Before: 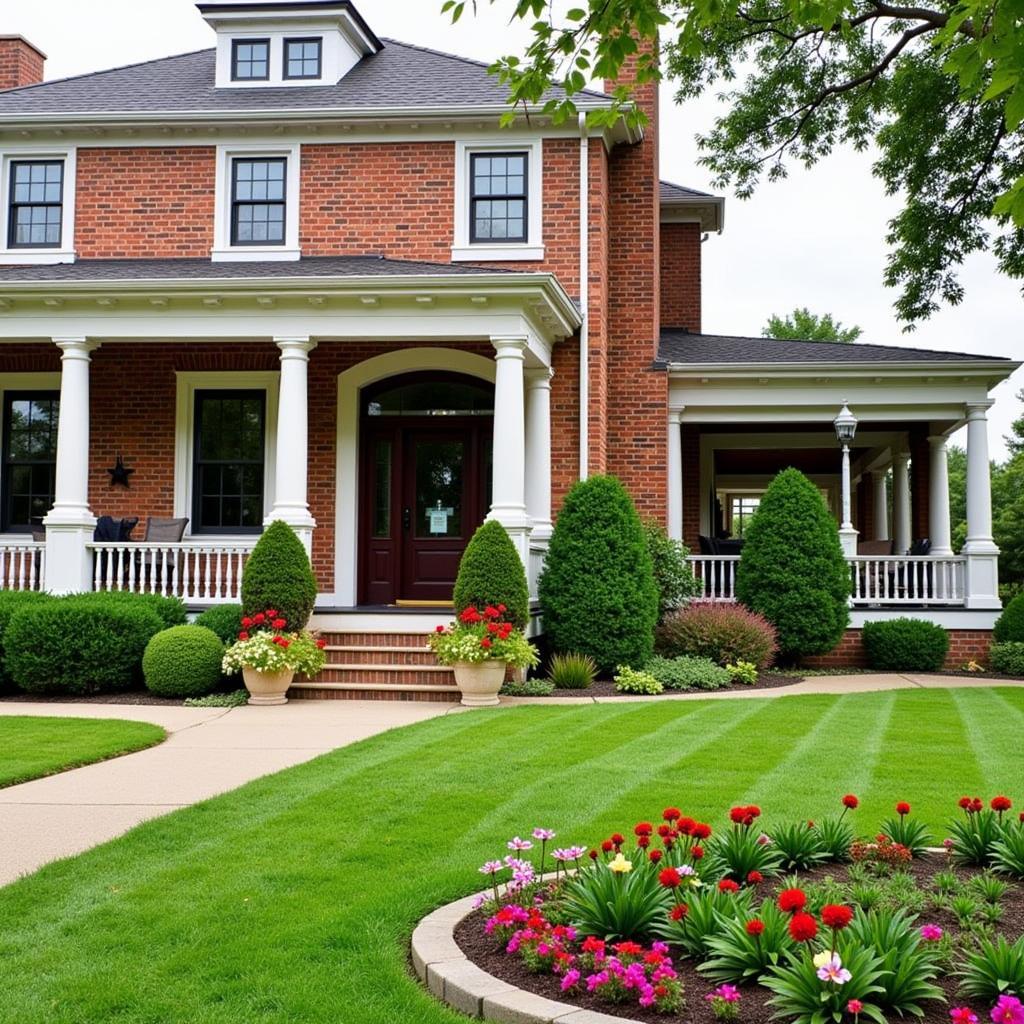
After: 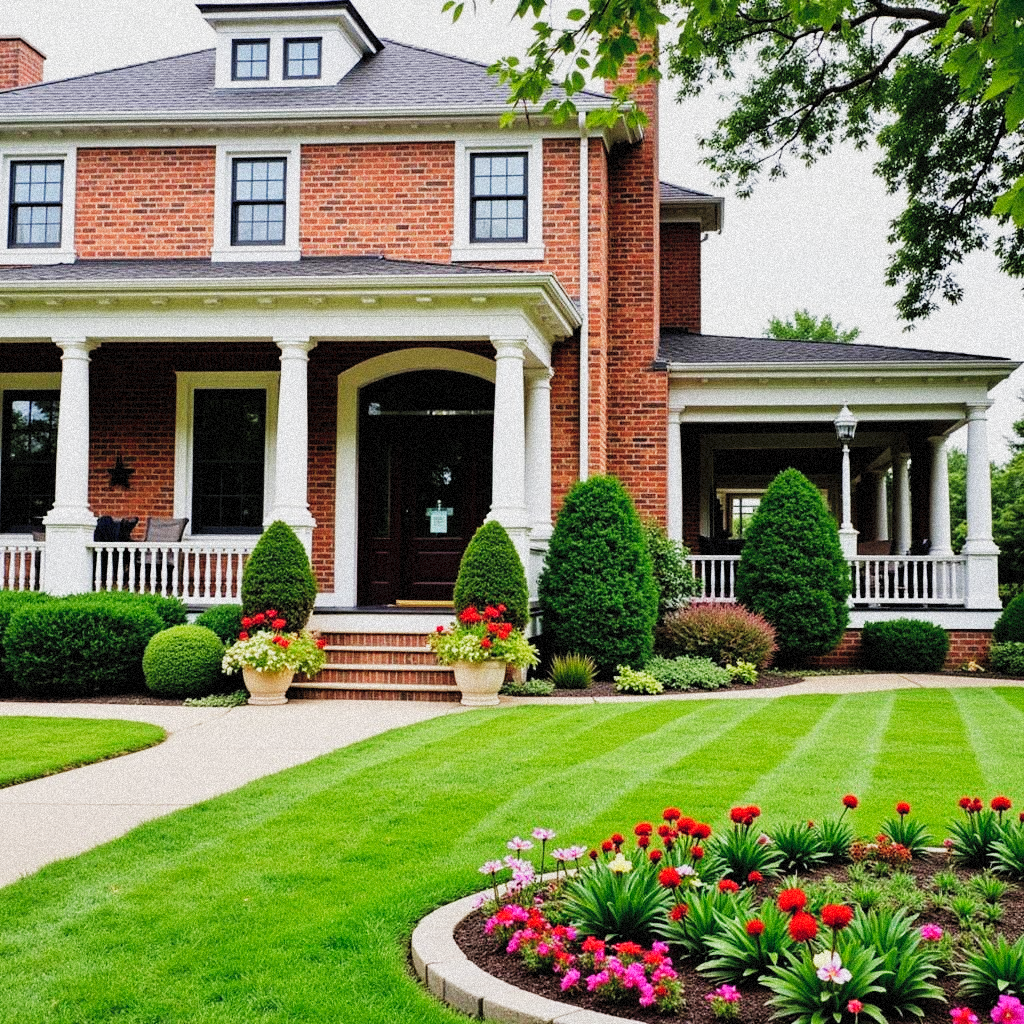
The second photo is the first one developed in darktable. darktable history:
sigmoid: contrast 1.8, skew -0.2, preserve hue 0%, red attenuation 0.1, red rotation 0.035, green attenuation 0.1, green rotation -0.017, blue attenuation 0.15, blue rotation -0.052, base primaries Rec2020
grain: coarseness 9.38 ISO, strength 34.99%, mid-tones bias 0%
contrast brightness saturation: brightness 0.15
